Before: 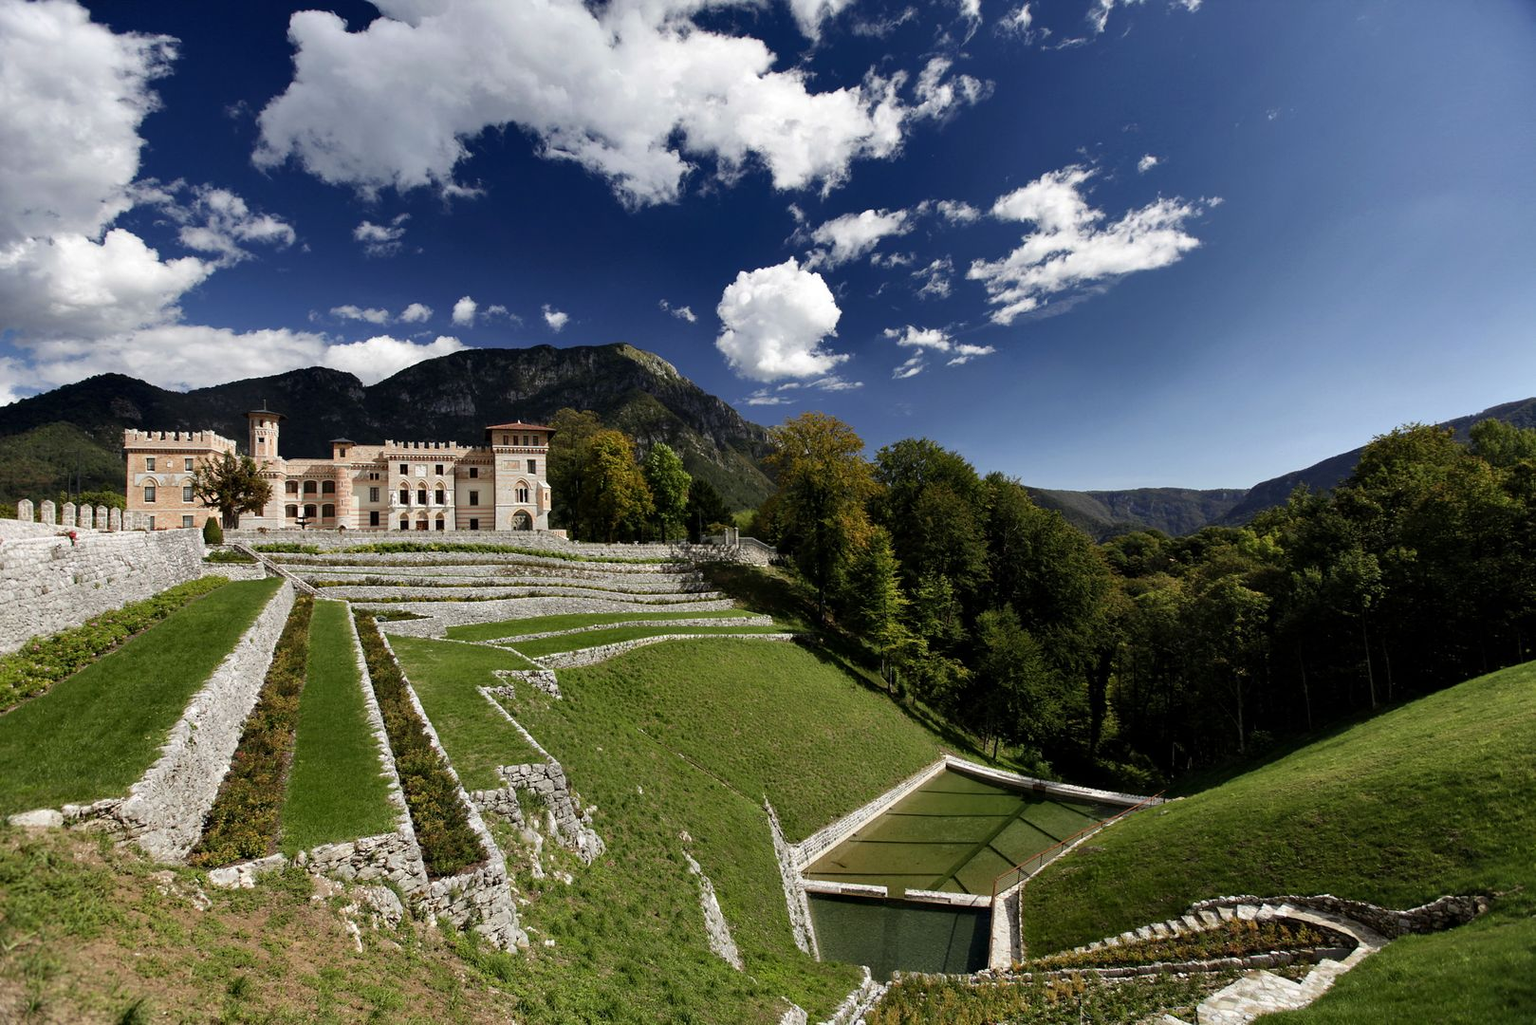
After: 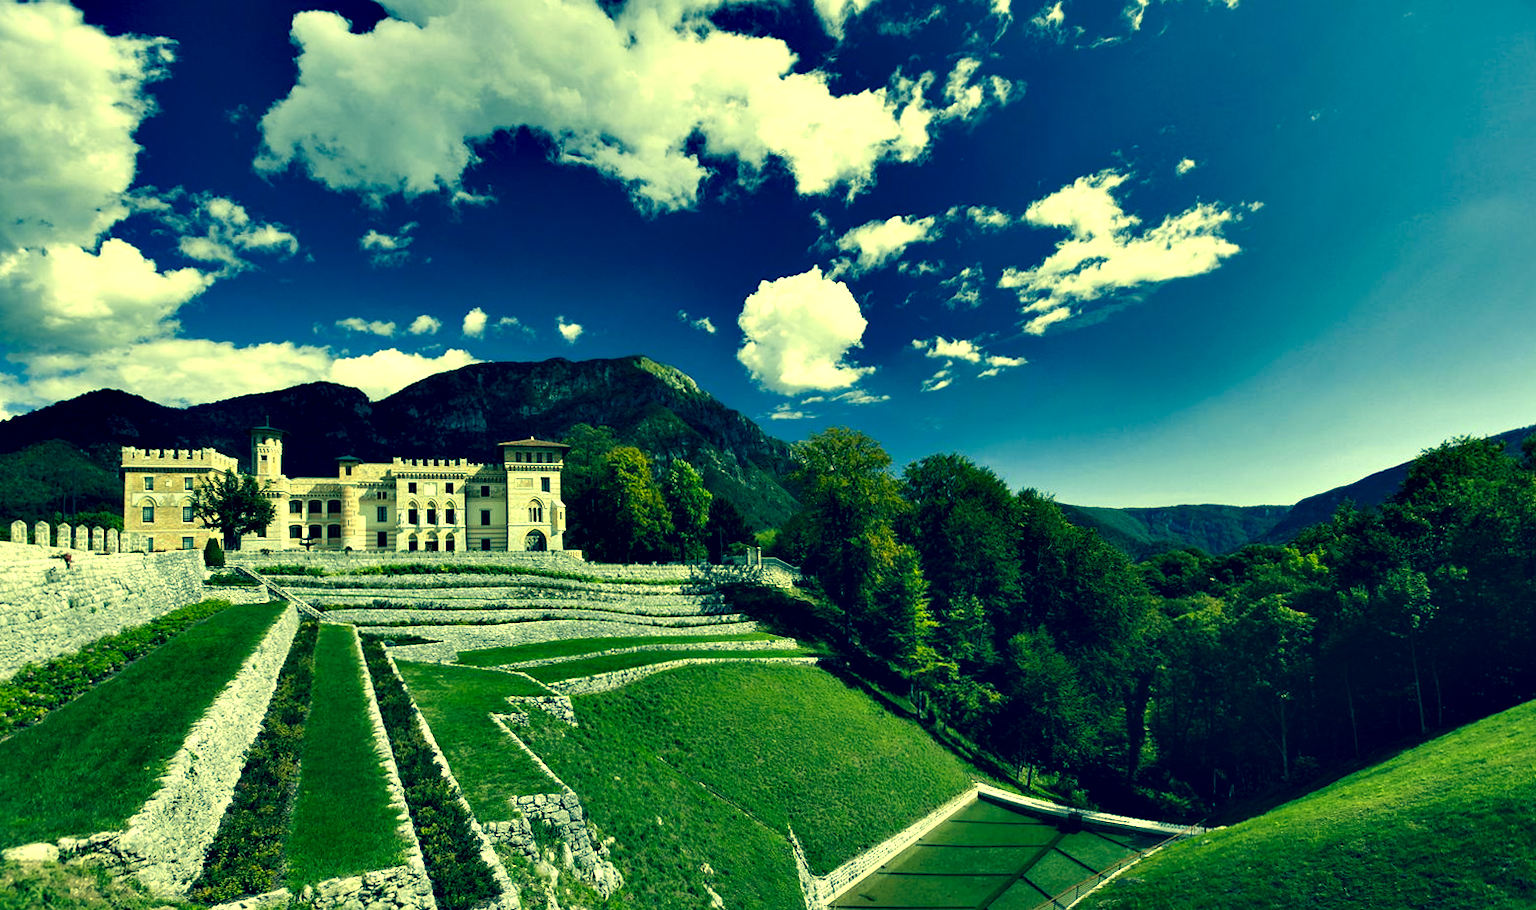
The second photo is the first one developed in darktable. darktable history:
color correction: highlights a* -15.58, highlights b* 40, shadows a* -40, shadows b* -26.18
contrast equalizer: octaves 7, y [[0.6 ×6], [0.55 ×6], [0 ×6], [0 ×6], [0 ×6]]
crop and rotate: angle 0.2°, left 0.275%, right 3.127%, bottom 14.18%
